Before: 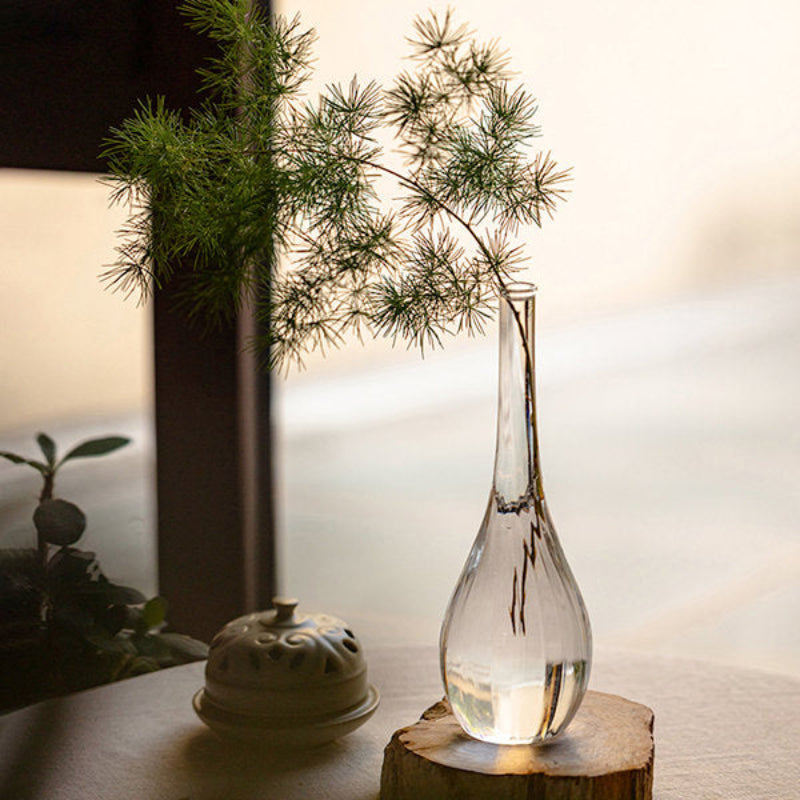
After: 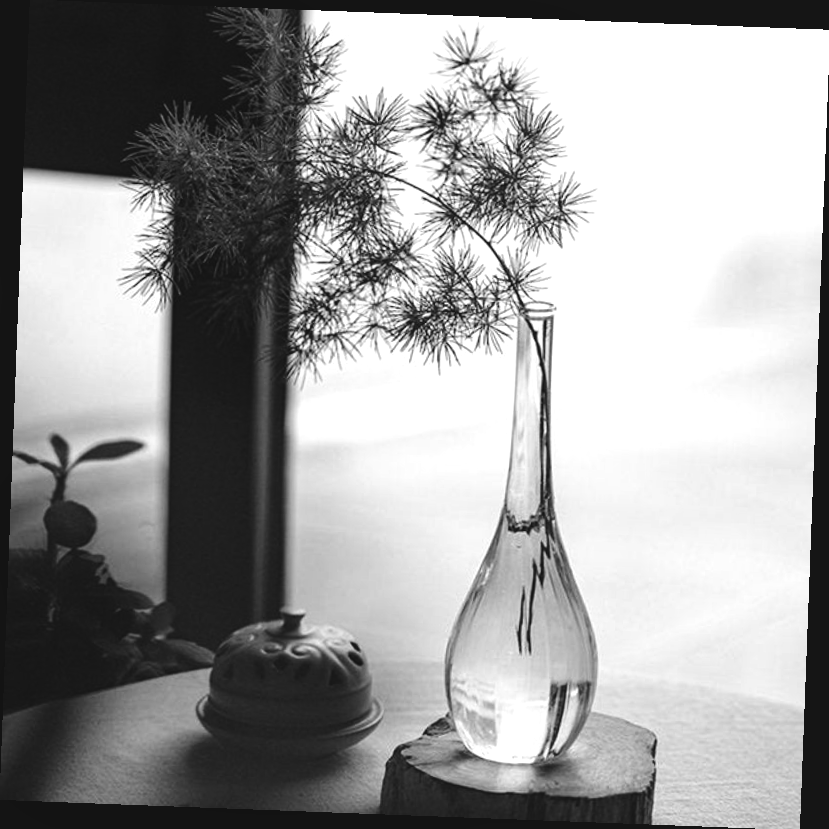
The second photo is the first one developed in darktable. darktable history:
exposure: black level correction -0.014, exposure -0.193 EV, compensate highlight preservation false
local contrast: mode bilateral grid, contrast 20, coarseness 50, detail 120%, midtone range 0.2
monochrome: a 14.95, b -89.96
tone equalizer: -8 EV -0.75 EV, -7 EV -0.7 EV, -6 EV -0.6 EV, -5 EV -0.4 EV, -3 EV 0.4 EV, -2 EV 0.6 EV, -1 EV 0.7 EV, +0 EV 0.75 EV, edges refinement/feathering 500, mask exposure compensation -1.57 EV, preserve details no
rotate and perspective: rotation 2.17°, automatic cropping off
